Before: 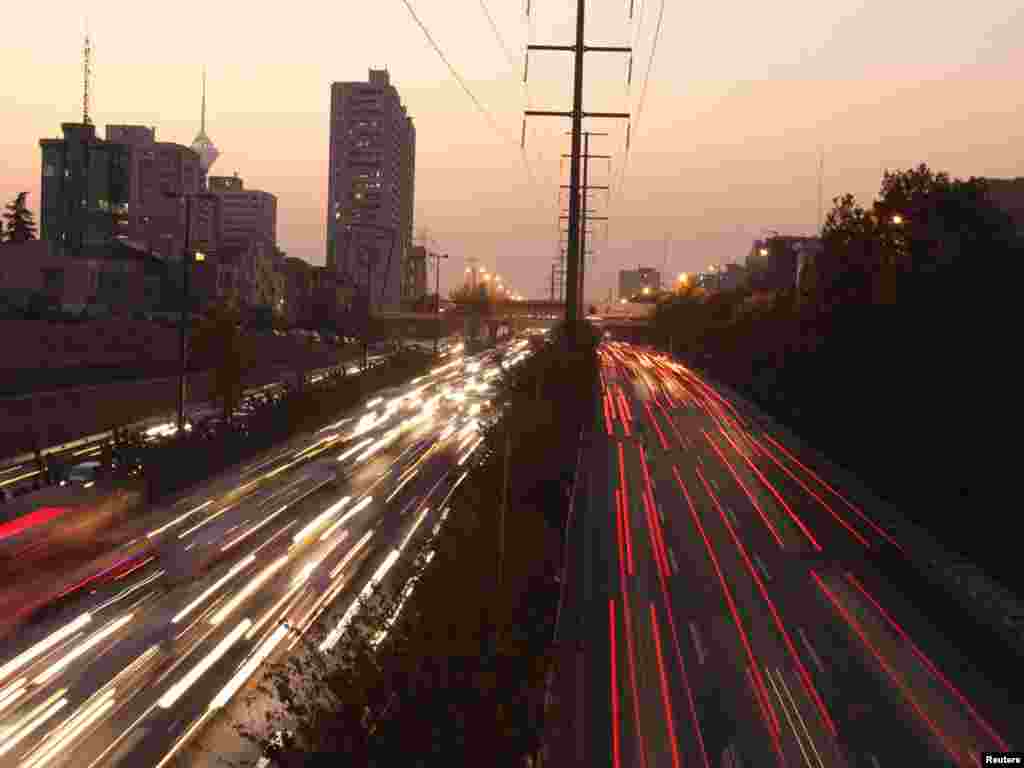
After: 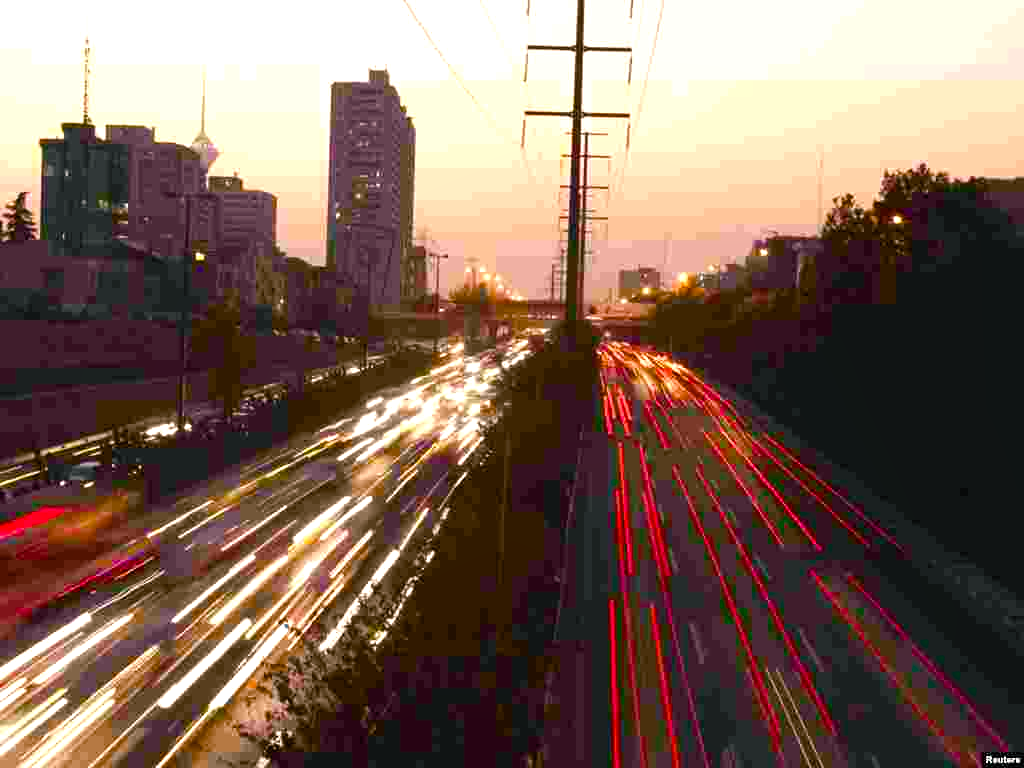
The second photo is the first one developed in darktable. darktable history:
color balance rgb: shadows lift › luminance -7.778%, shadows lift › chroma 2.071%, shadows lift › hue 199.53°, highlights gain › chroma 1.043%, highlights gain › hue 60.01°, perceptual saturation grading › global saturation 23.514%, perceptual saturation grading › highlights -24.182%, perceptual saturation grading › mid-tones 24.347%, perceptual saturation grading › shadows 38.971%, perceptual brilliance grading › highlights 4.517%, perceptual brilliance grading › shadows -9.527%
local contrast: mode bilateral grid, contrast 99, coarseness 99, detail 93%, midtone range 0.2
exposure: exposure 0.495 EV, compensate highlight preservation false
